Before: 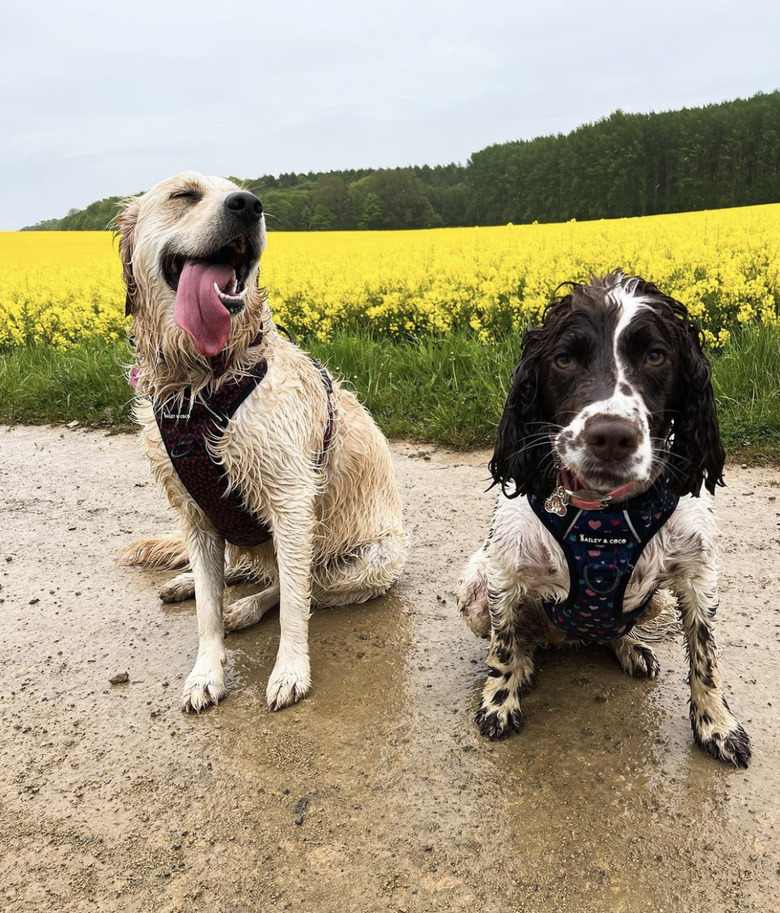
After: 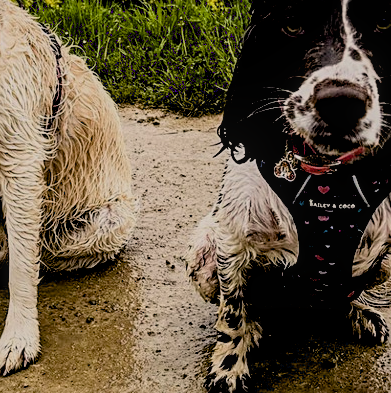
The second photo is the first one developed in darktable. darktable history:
sharpen: amount 0.492
color correction: highlights a* 3.55, highlights b* 5.13
crop: left 34.78%, top 36.801%, right 15.048%, bottom 20.115%
local contrast: on, module defaults
exposure: black level correction 0.045, exposure -0.233 EV, compensate highlight preservation false
filmic rgb: black relative exposure -9.26 EV, white relative exposure 6.83 EV, hardness 3.1, contrast 1.053, color science v6 (2022)
